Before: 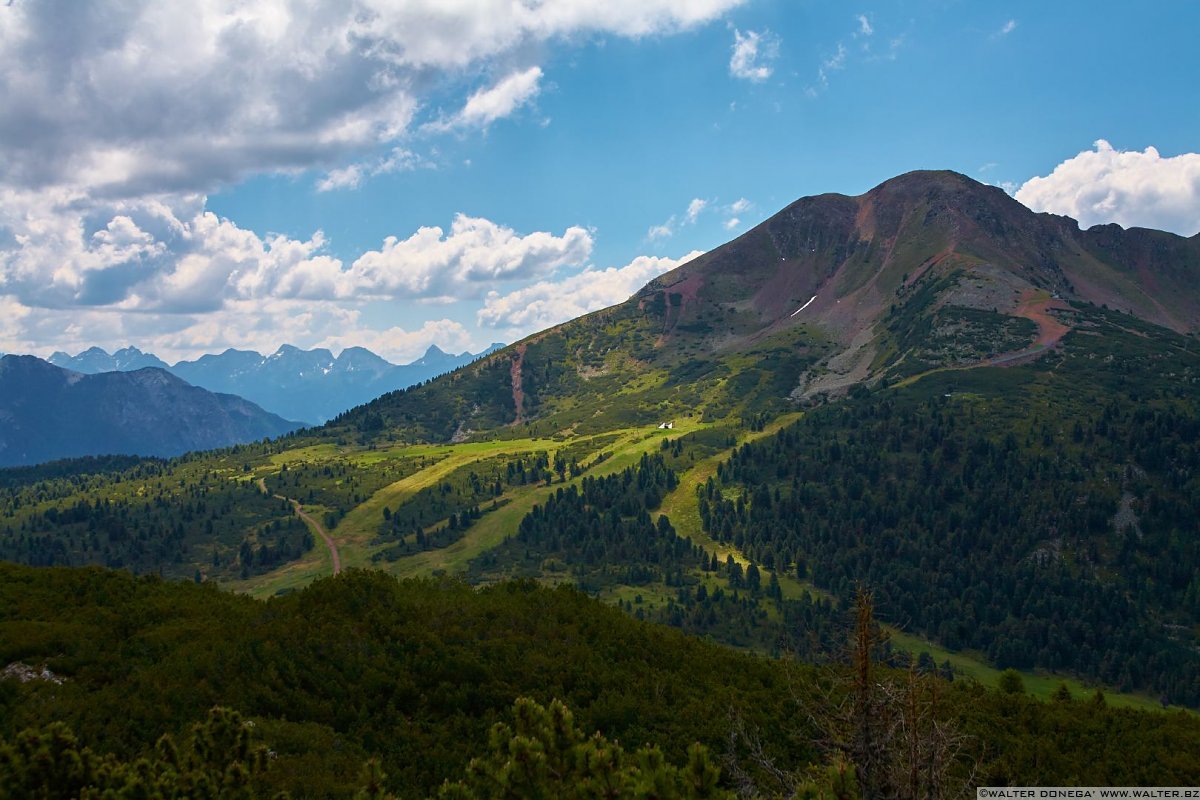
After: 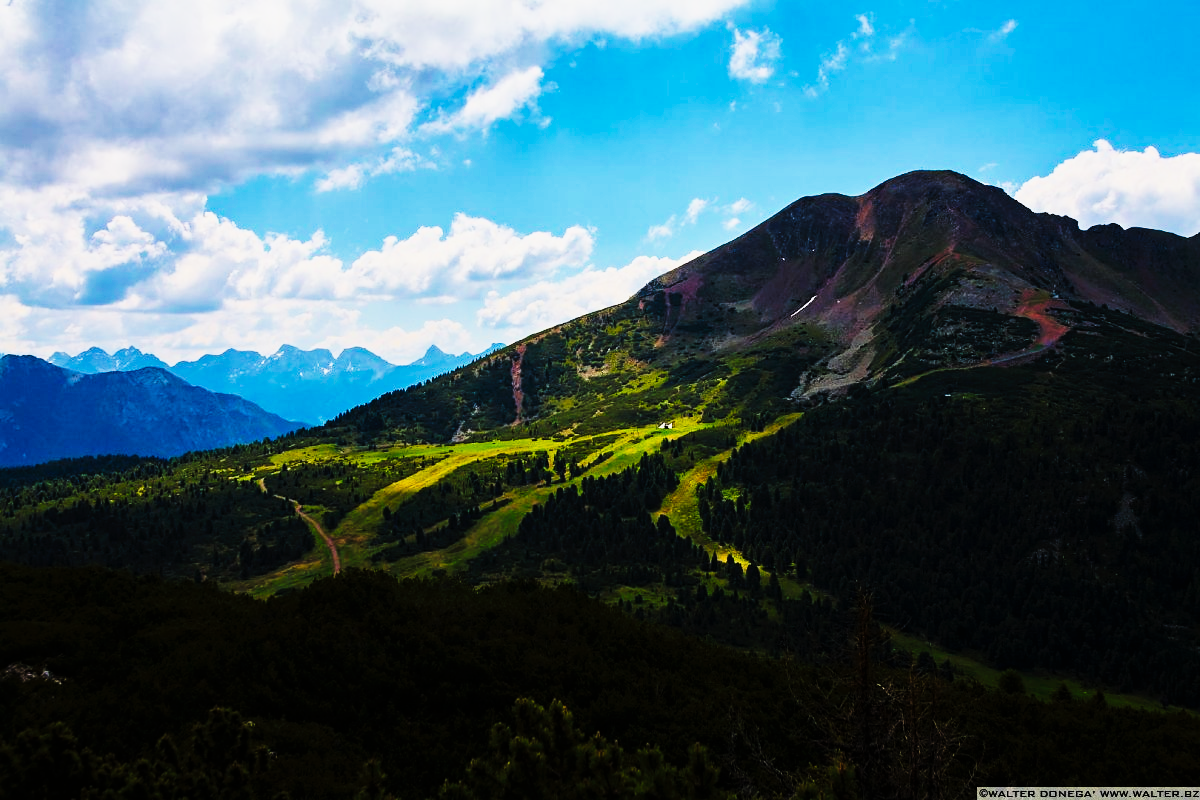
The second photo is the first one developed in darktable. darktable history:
tone curve: curves: ch0 [(0, 0) (0.003, 0.003) (0.011, 0.006) (0.025, 0.012) (0.044, 0.02) (0.069, 0.023) (0.1, 0.029) (0.136, 0.037) (0.177, 0.058) (0.224, 0.084) (0.277, 0.137) (0.335, 0.209) (0.399, 0.336) (0.468, 0.478) (0.543, 0.63) (0.623, 0.789) (0.709, 0.903) (0.801, 0.967) (0.898, 0.987) (1, 1)], preserve colors none
filmic rgb: black relative exposure -7.15 EV, white relative exposure 5.36 EV, hardness 3.02, color science v6 (2022)
